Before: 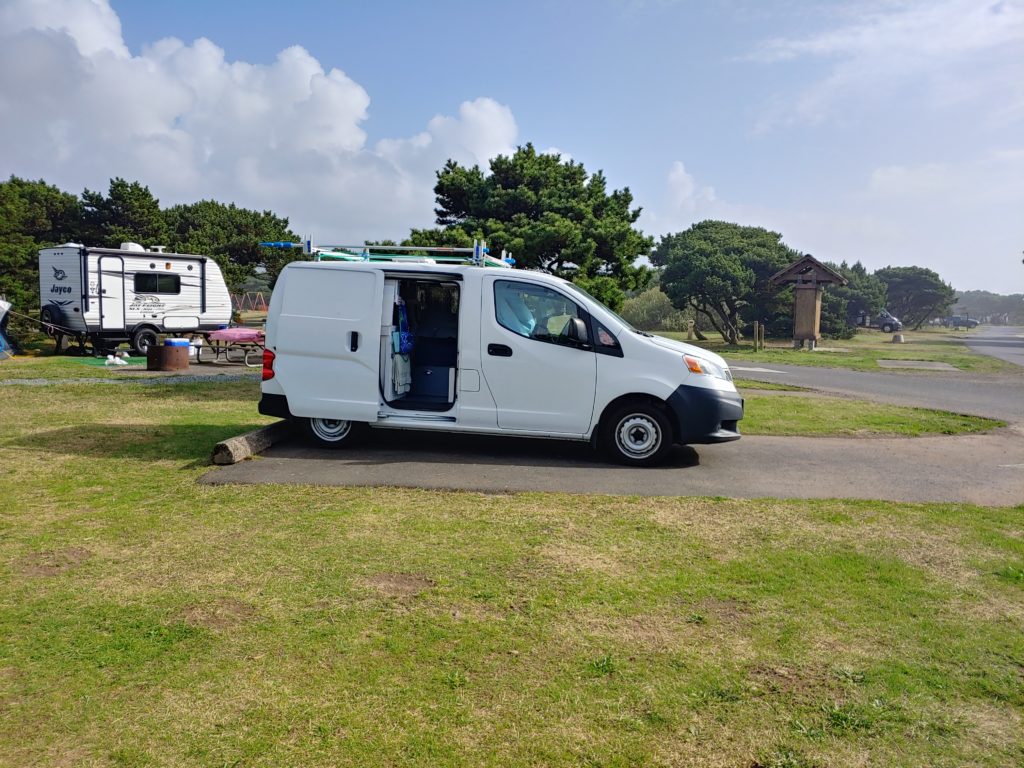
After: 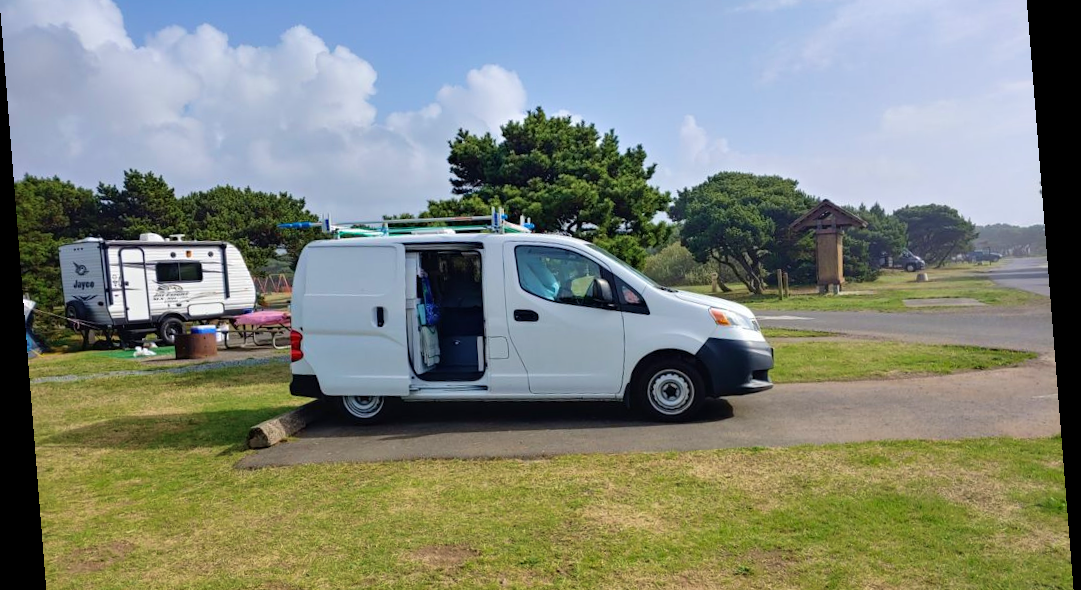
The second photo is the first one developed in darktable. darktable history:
velvia: on, module defaults
rotate and perspective: rotation -4.2°, shear 0.006, automatic cropping off
crop and rotate: top 8.293%, bottom 20.996%
